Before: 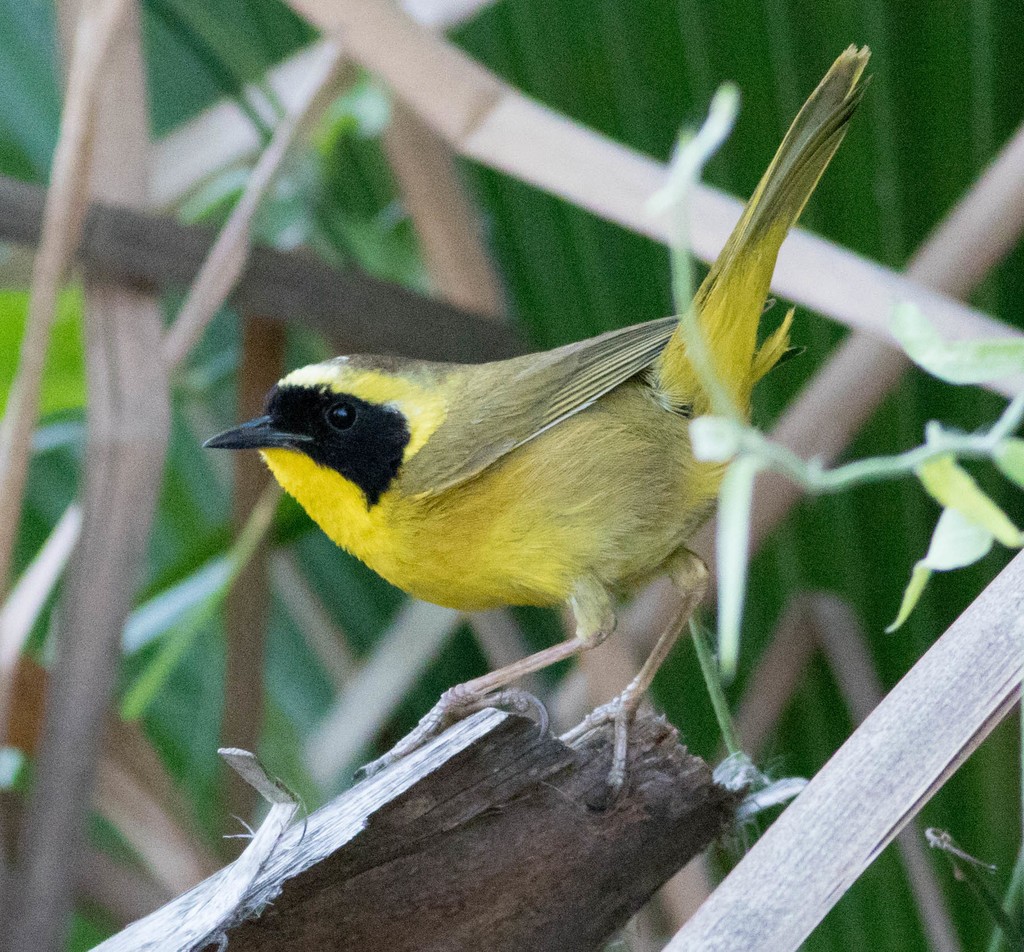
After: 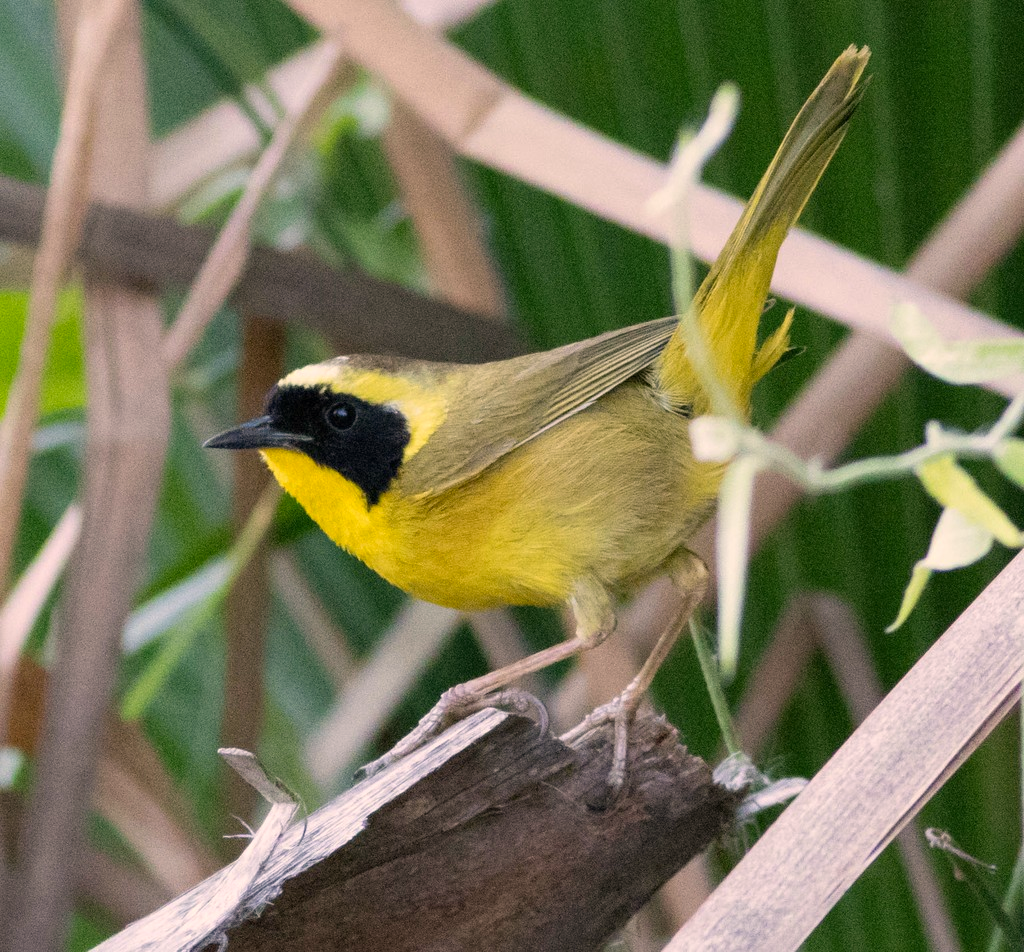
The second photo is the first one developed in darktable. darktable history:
color correction: highlights a* 11.31, highlights b* 12.02
